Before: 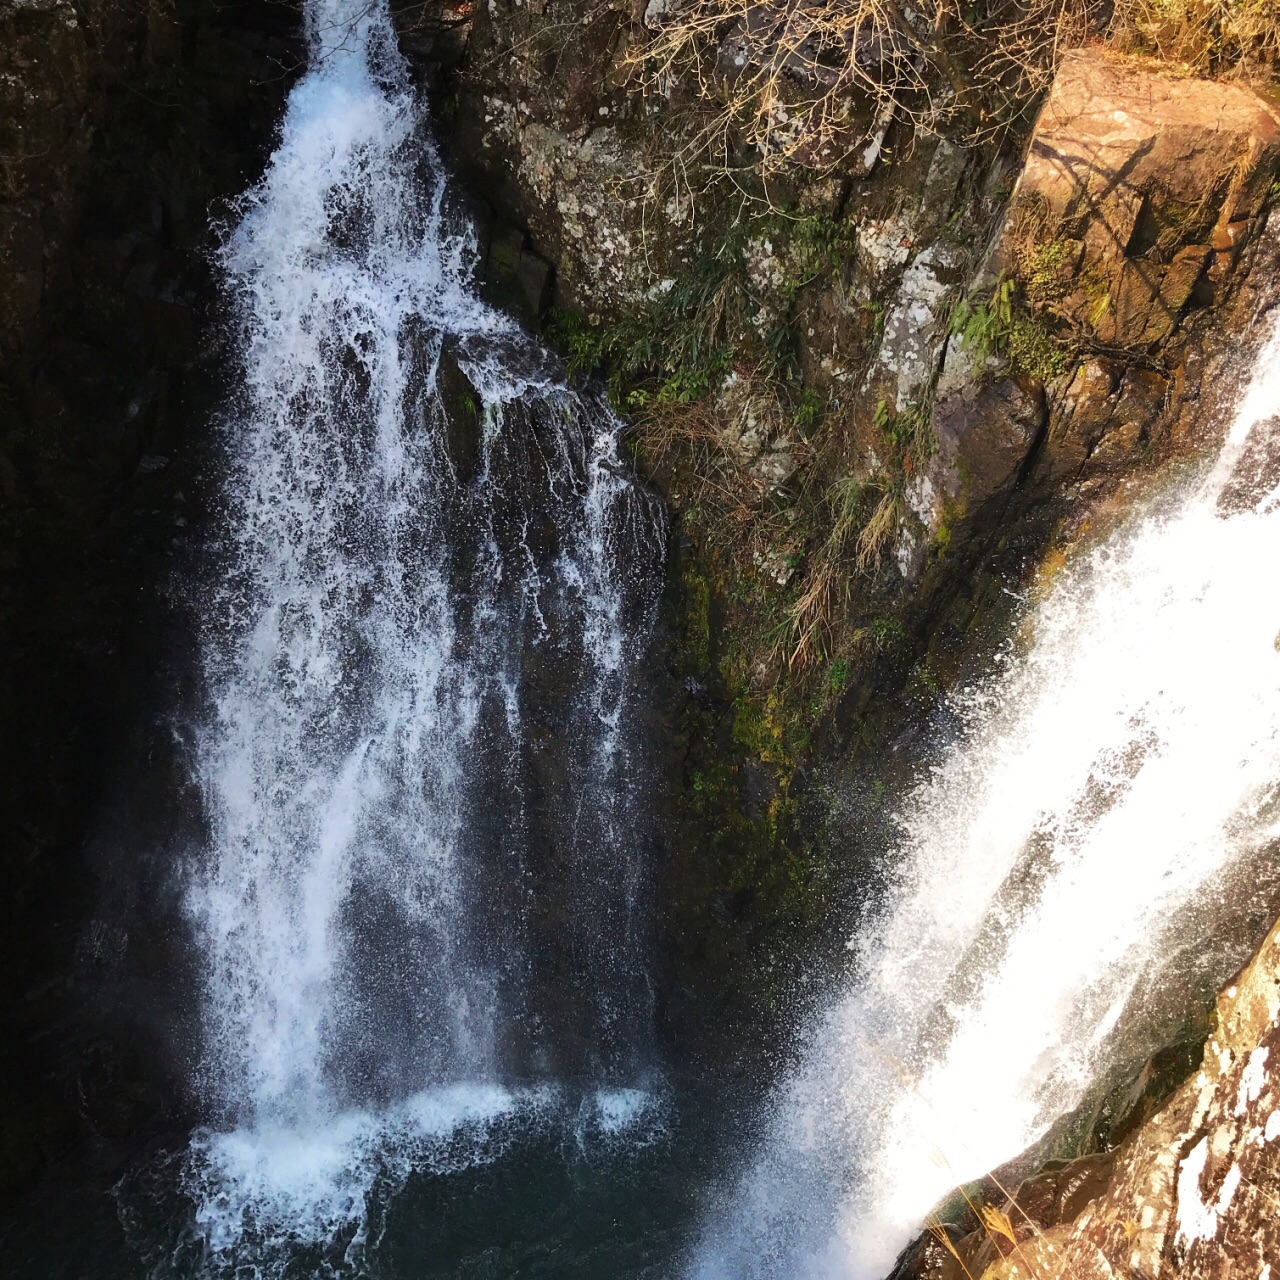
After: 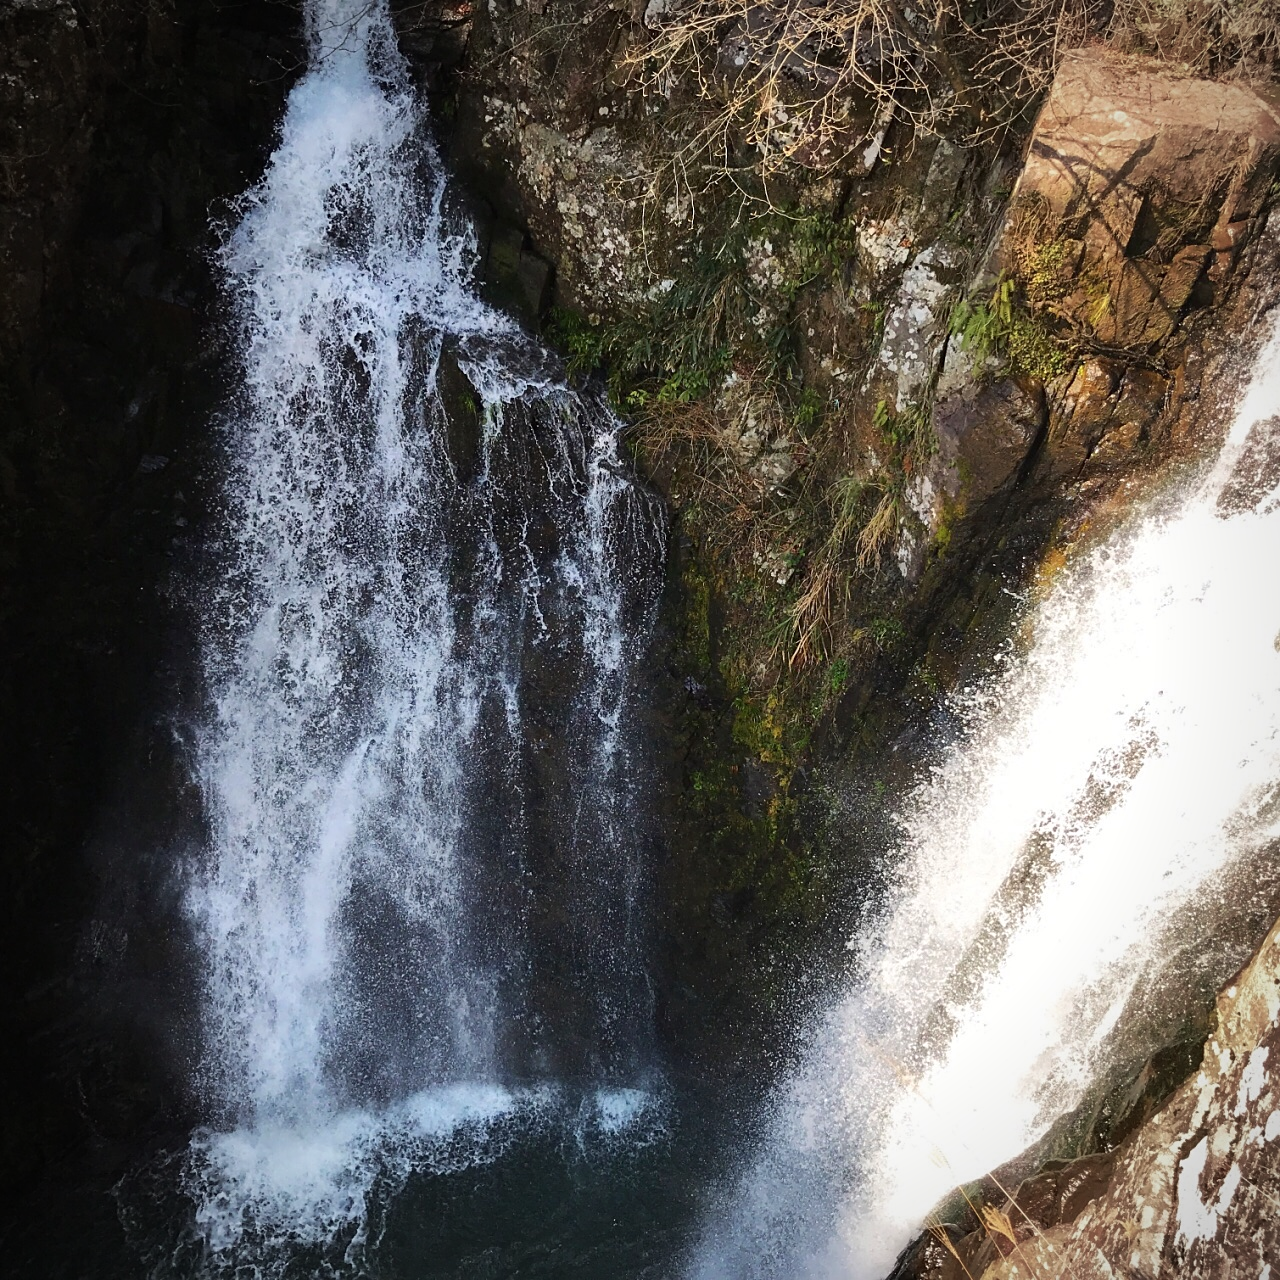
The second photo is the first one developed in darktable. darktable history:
sharpen: amount 0.212
vignetting: fall-off radius 60.49%
